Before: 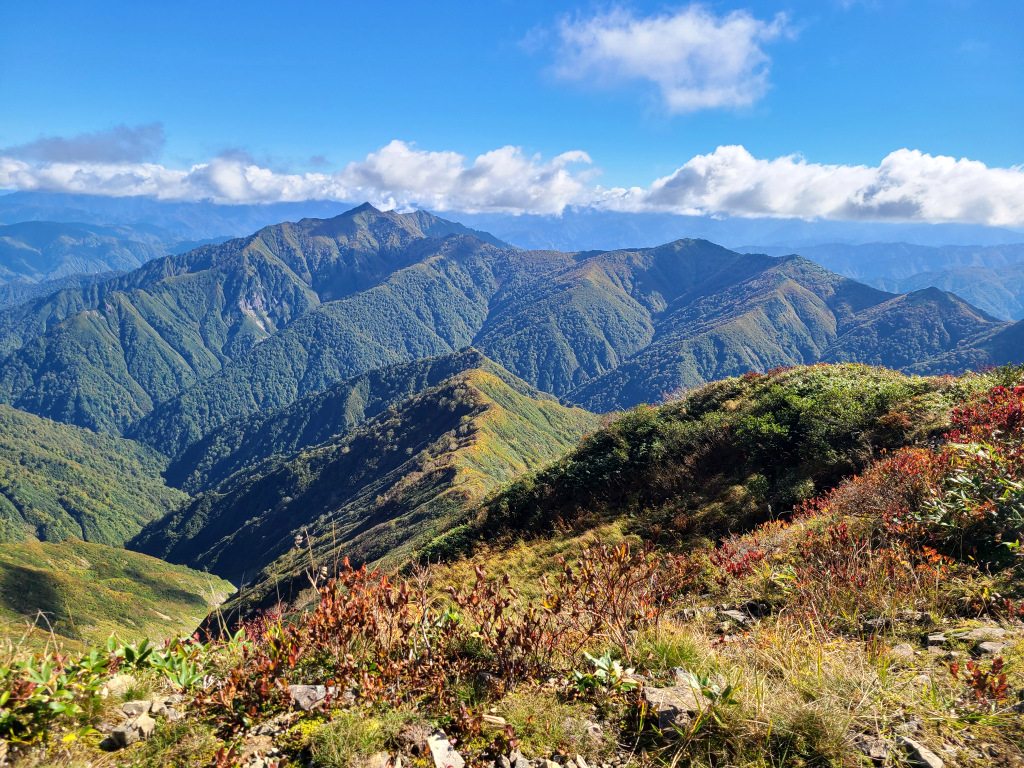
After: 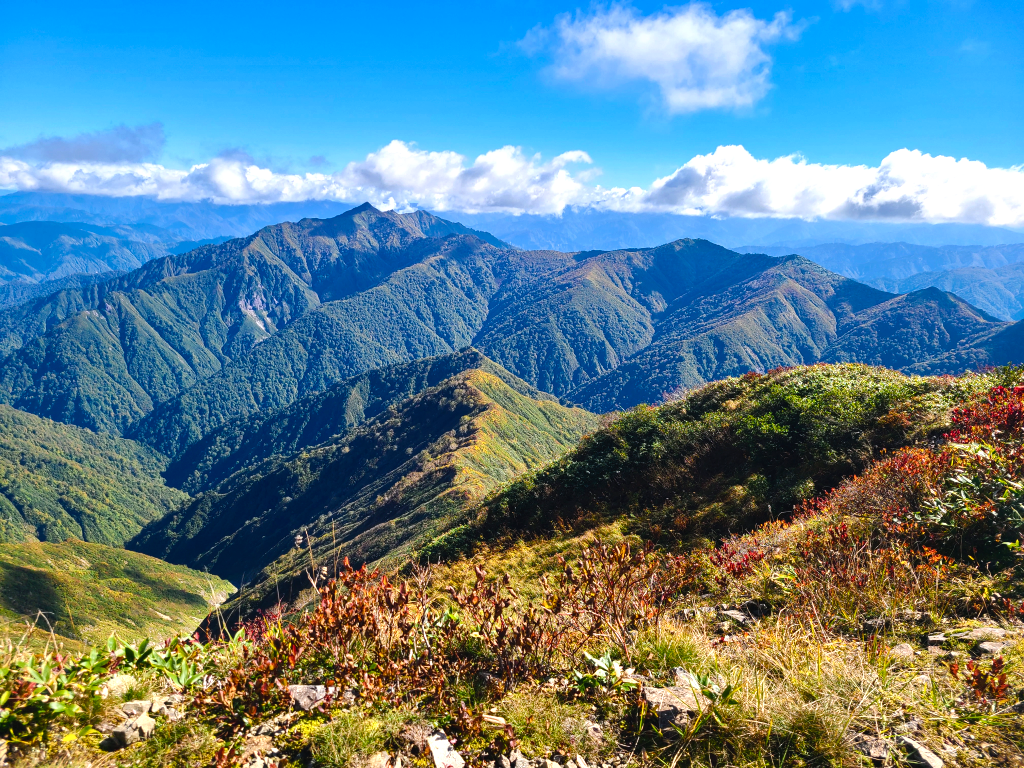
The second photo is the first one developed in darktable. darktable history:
exposure: exposure -0.116 EV, compensate exposure bias true, compensate highlight preservation false
color balance rgb: shadows lift › chroma 1%, shadows lift › hue 217.2°, power › hue 310.8°, highlights gain › chroma 1%, highlights gain › hue 54°, global offset › luminance 0.5%, global offset › hue 171.6°, perceptual saturation grading › global saturation 14.09%, perceptual saturation grading › highlights -25%, perceptual saturation grading › shadows 30%, perceptual brilliance grading › highlights 13.42%, perceptual brilliance grading › mid-tones 8.05%, perceptual brilliance grading › shadows -17.45%, global vibrance 25%
color correction: highlights a* -0.137, highlights b* -5.91, shadows a* -0.137, shadows b* -0.137
